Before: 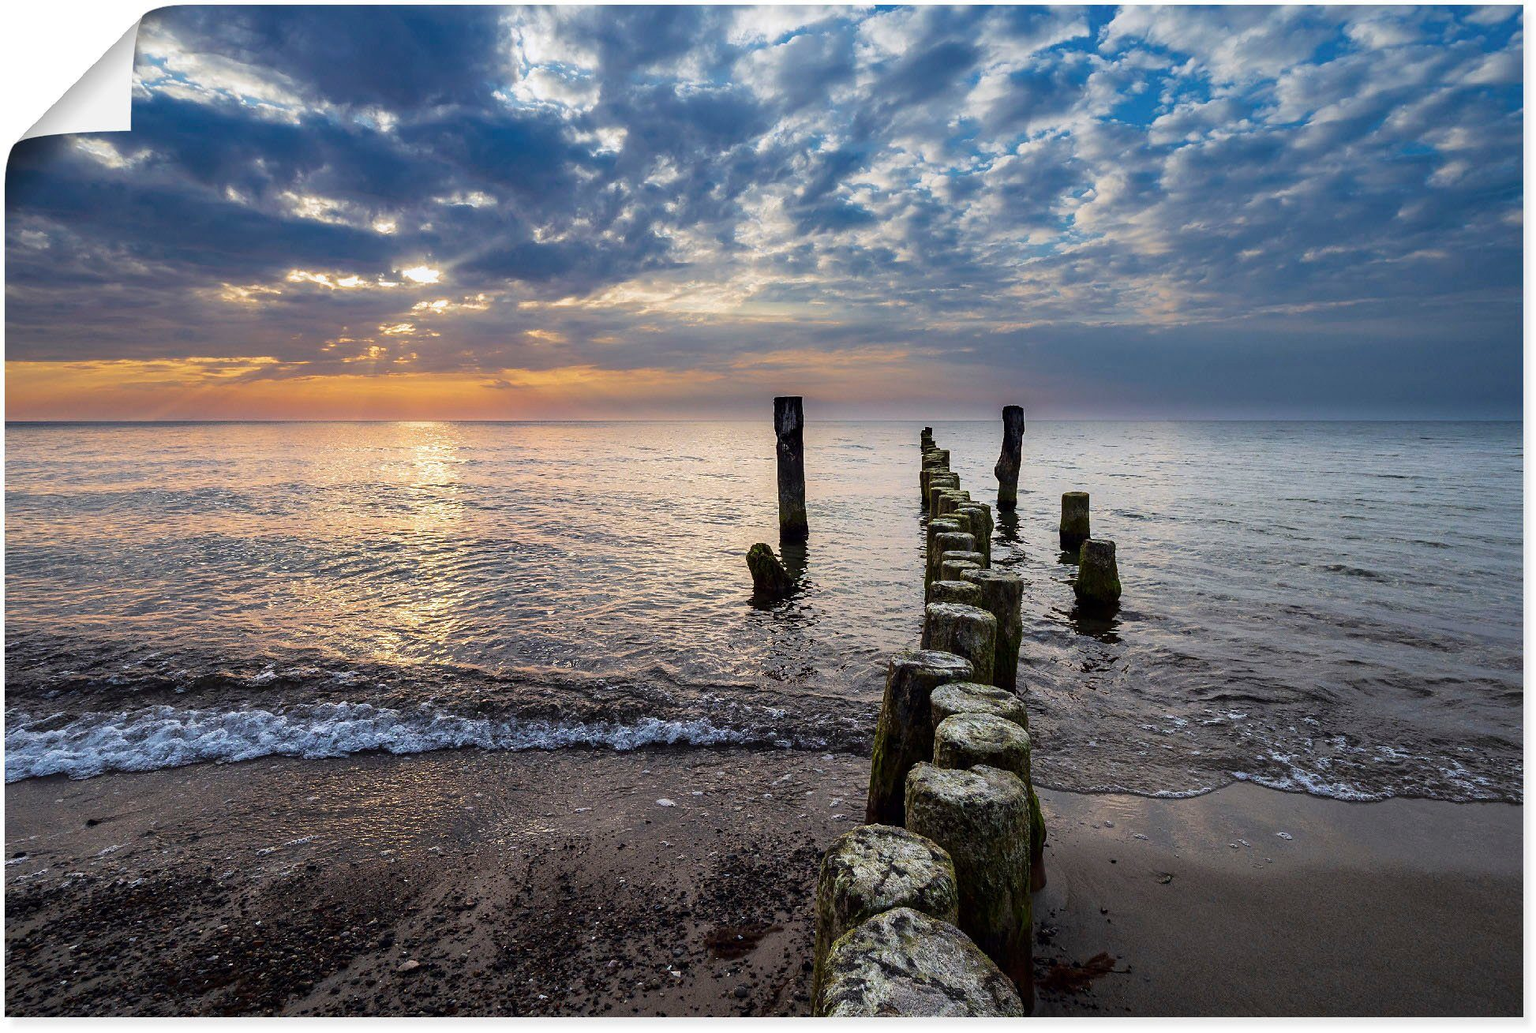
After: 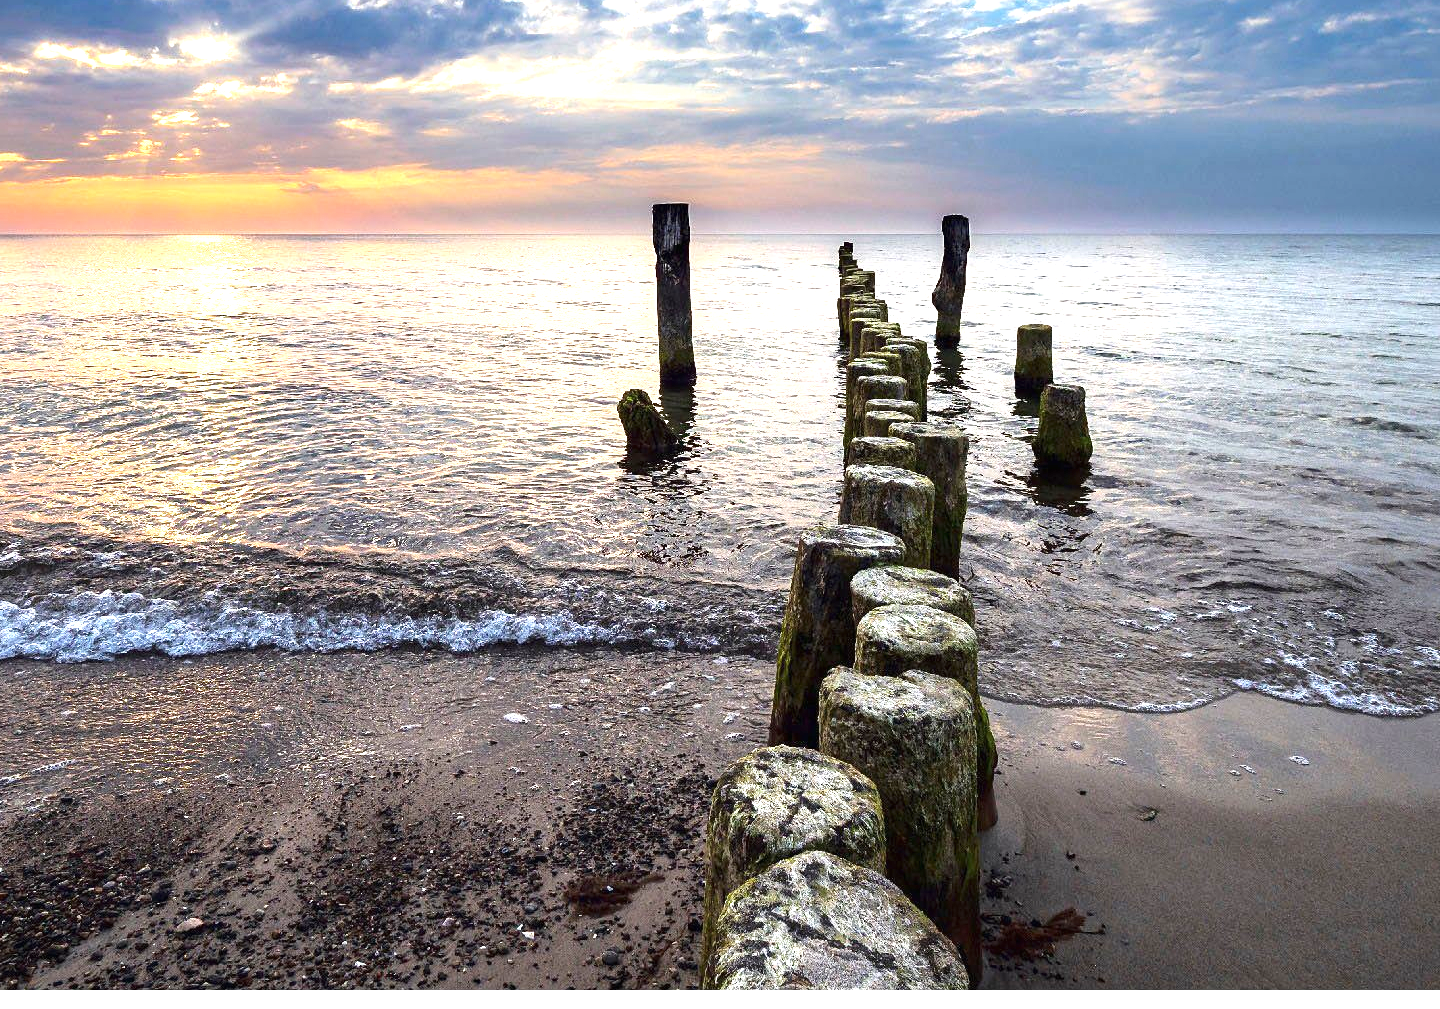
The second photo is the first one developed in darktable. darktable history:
exposure: black level correction 0, exposure 1.2 EV, compensate exposure bias true, compensate highlight preservation false
crop: left 16.871%, top 22.857%, right 9.116%
